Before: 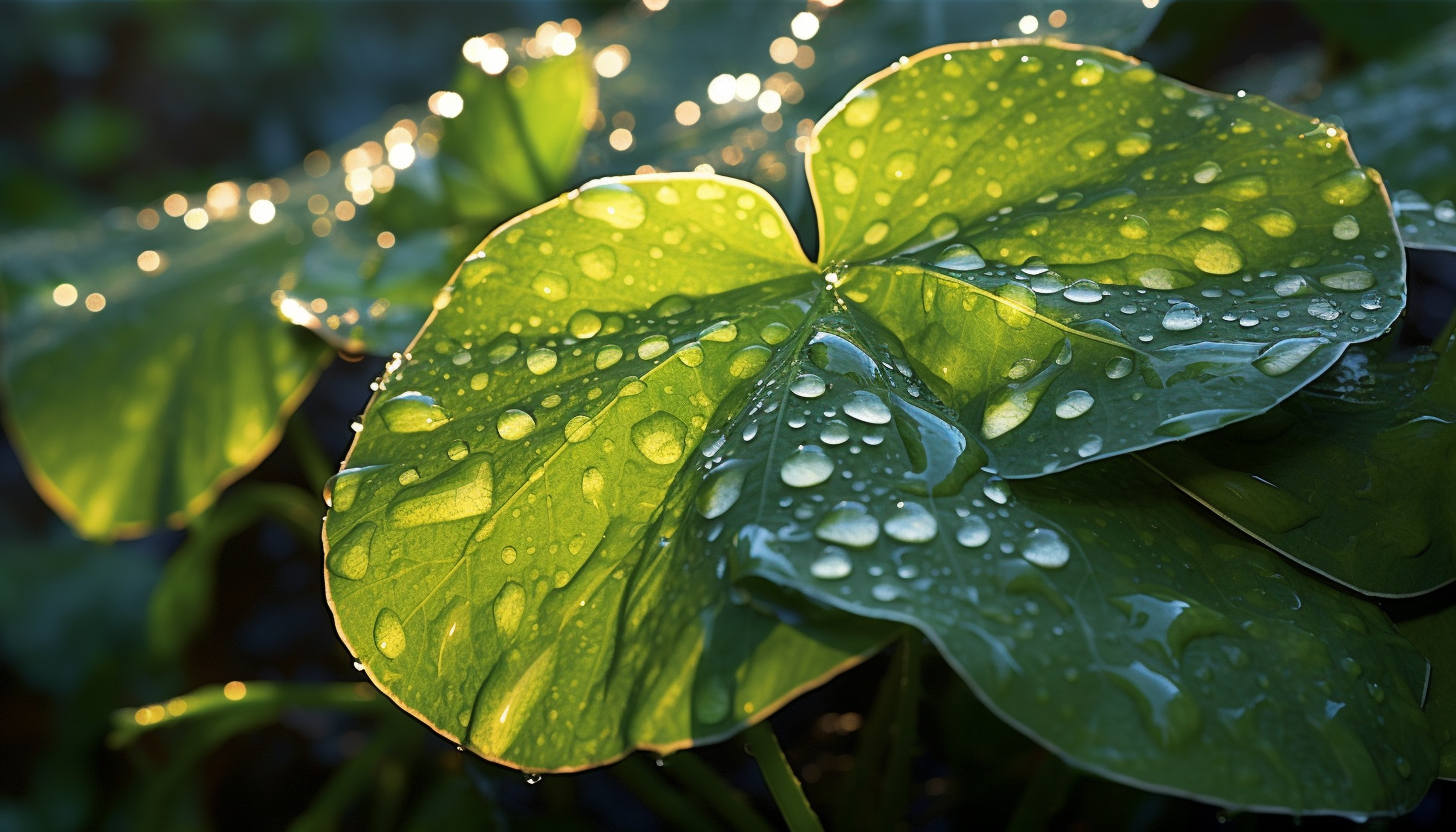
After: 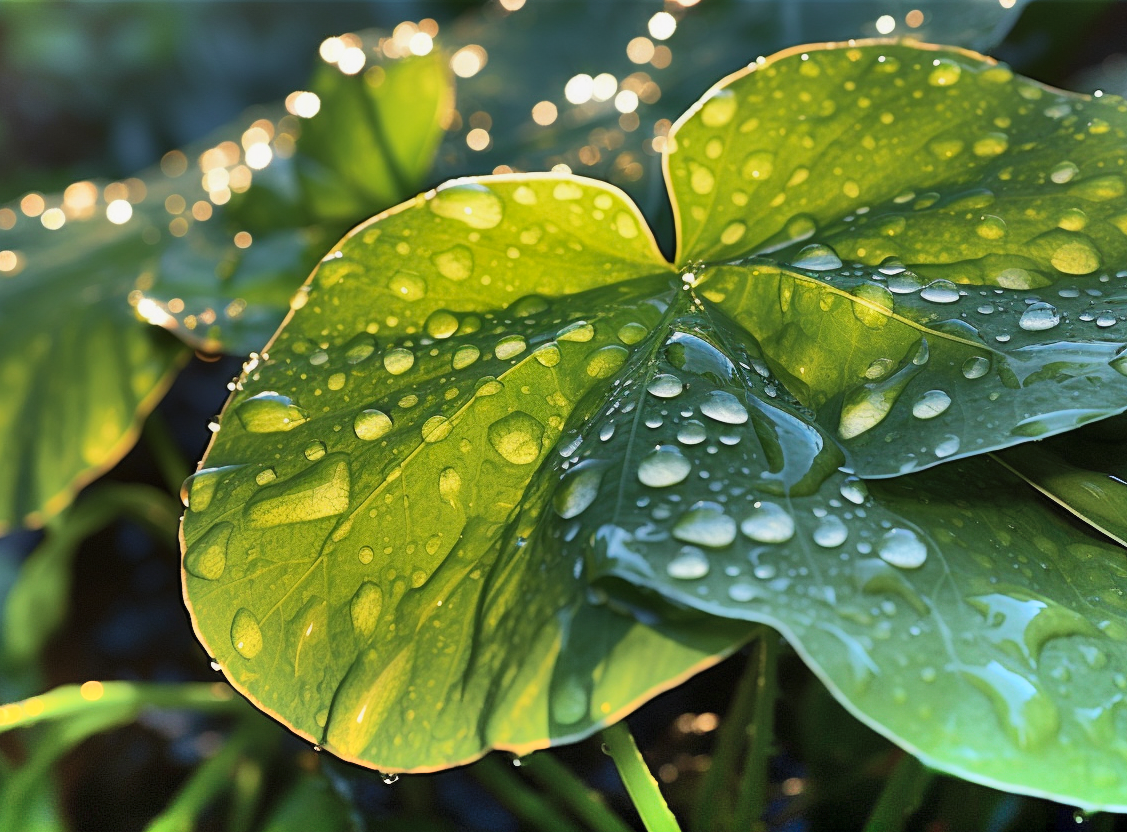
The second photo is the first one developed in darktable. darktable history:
crop: left 9.88%, right 12.664%
shadows and highlights: radius 123.98, shadows 100, white point adjustment -3, highlights -100, highlights color adjustment 89.84%, soften with gaussian
